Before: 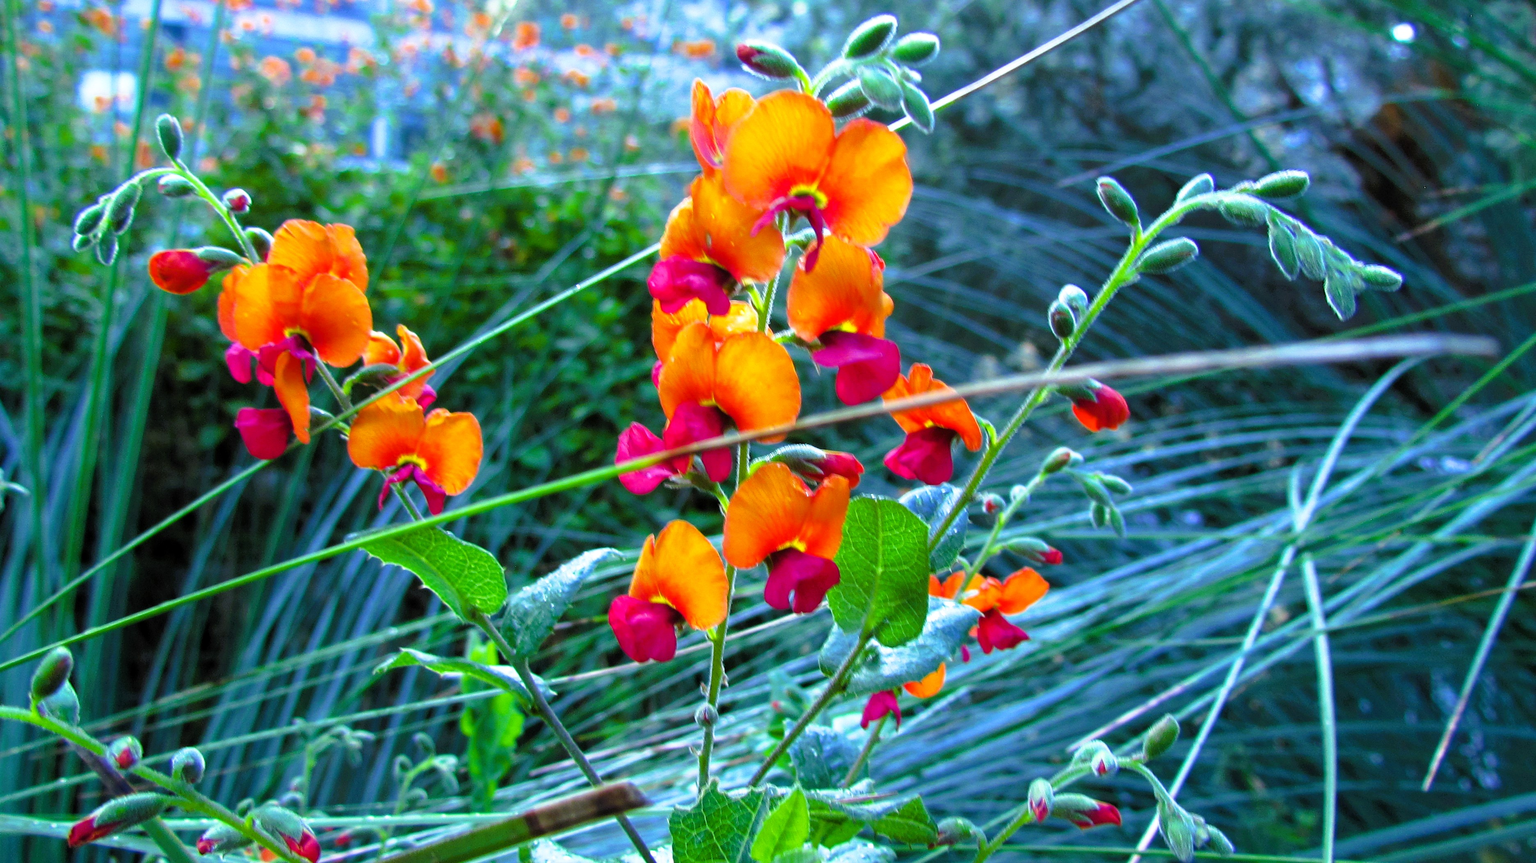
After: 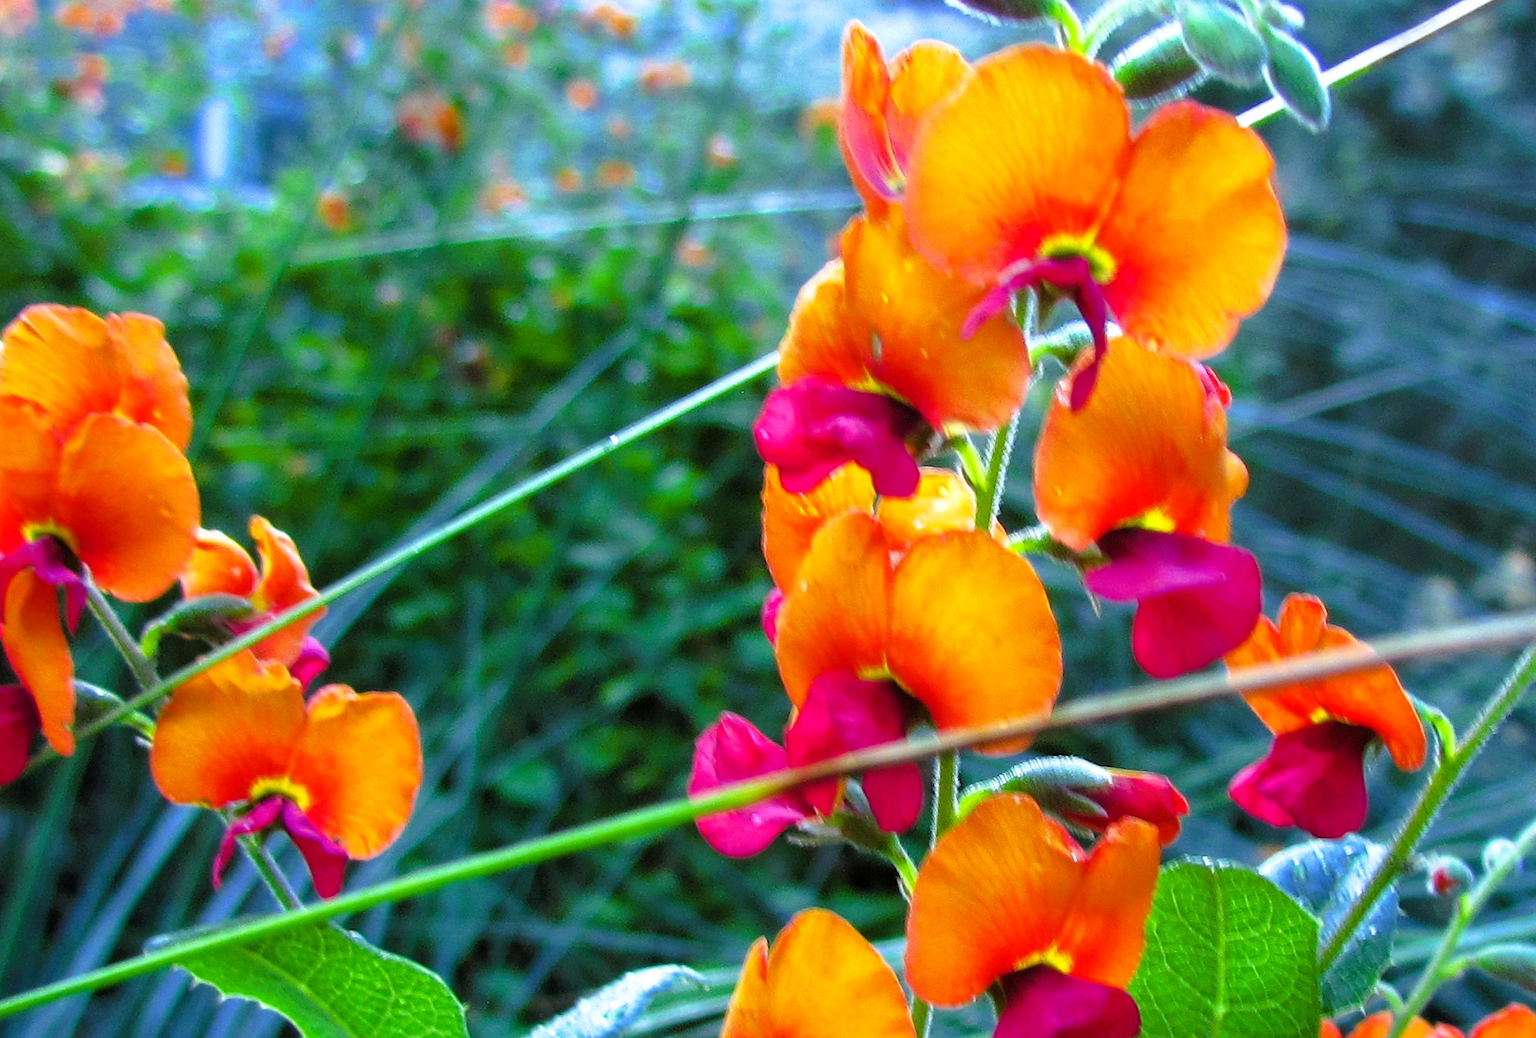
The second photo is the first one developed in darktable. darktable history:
crop: left 17.762%, top 7.902%, right 32.5%, bottom 32.254%
